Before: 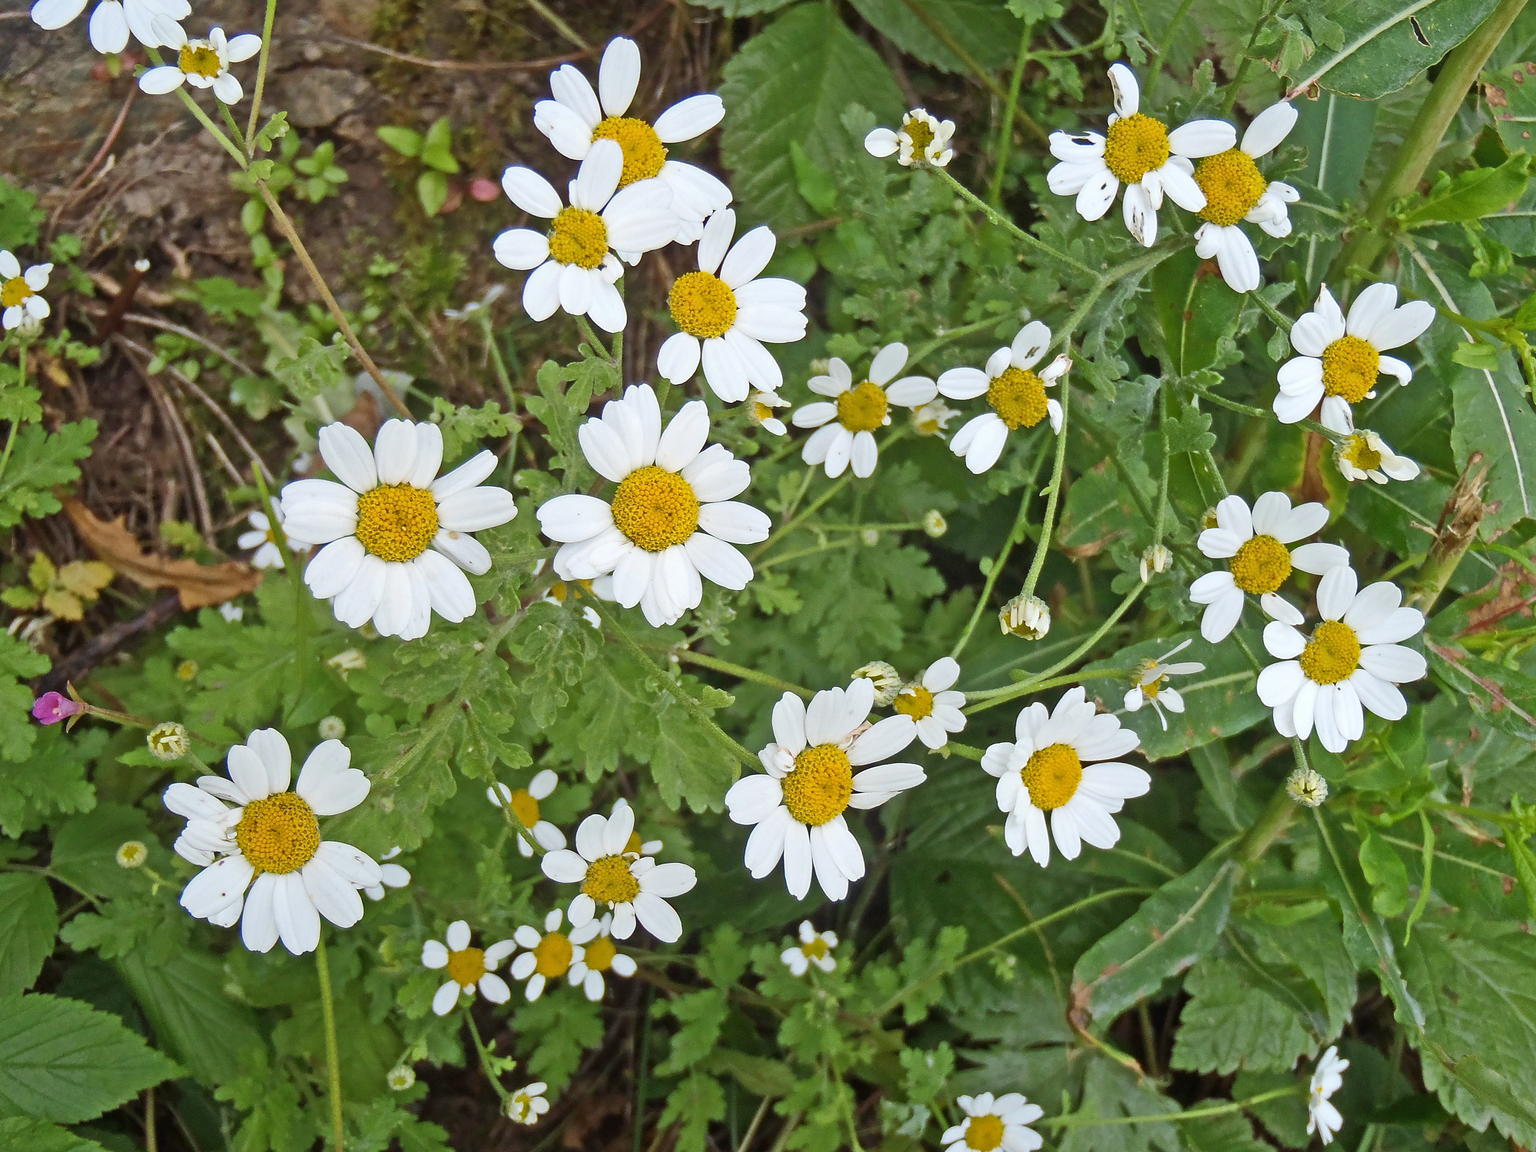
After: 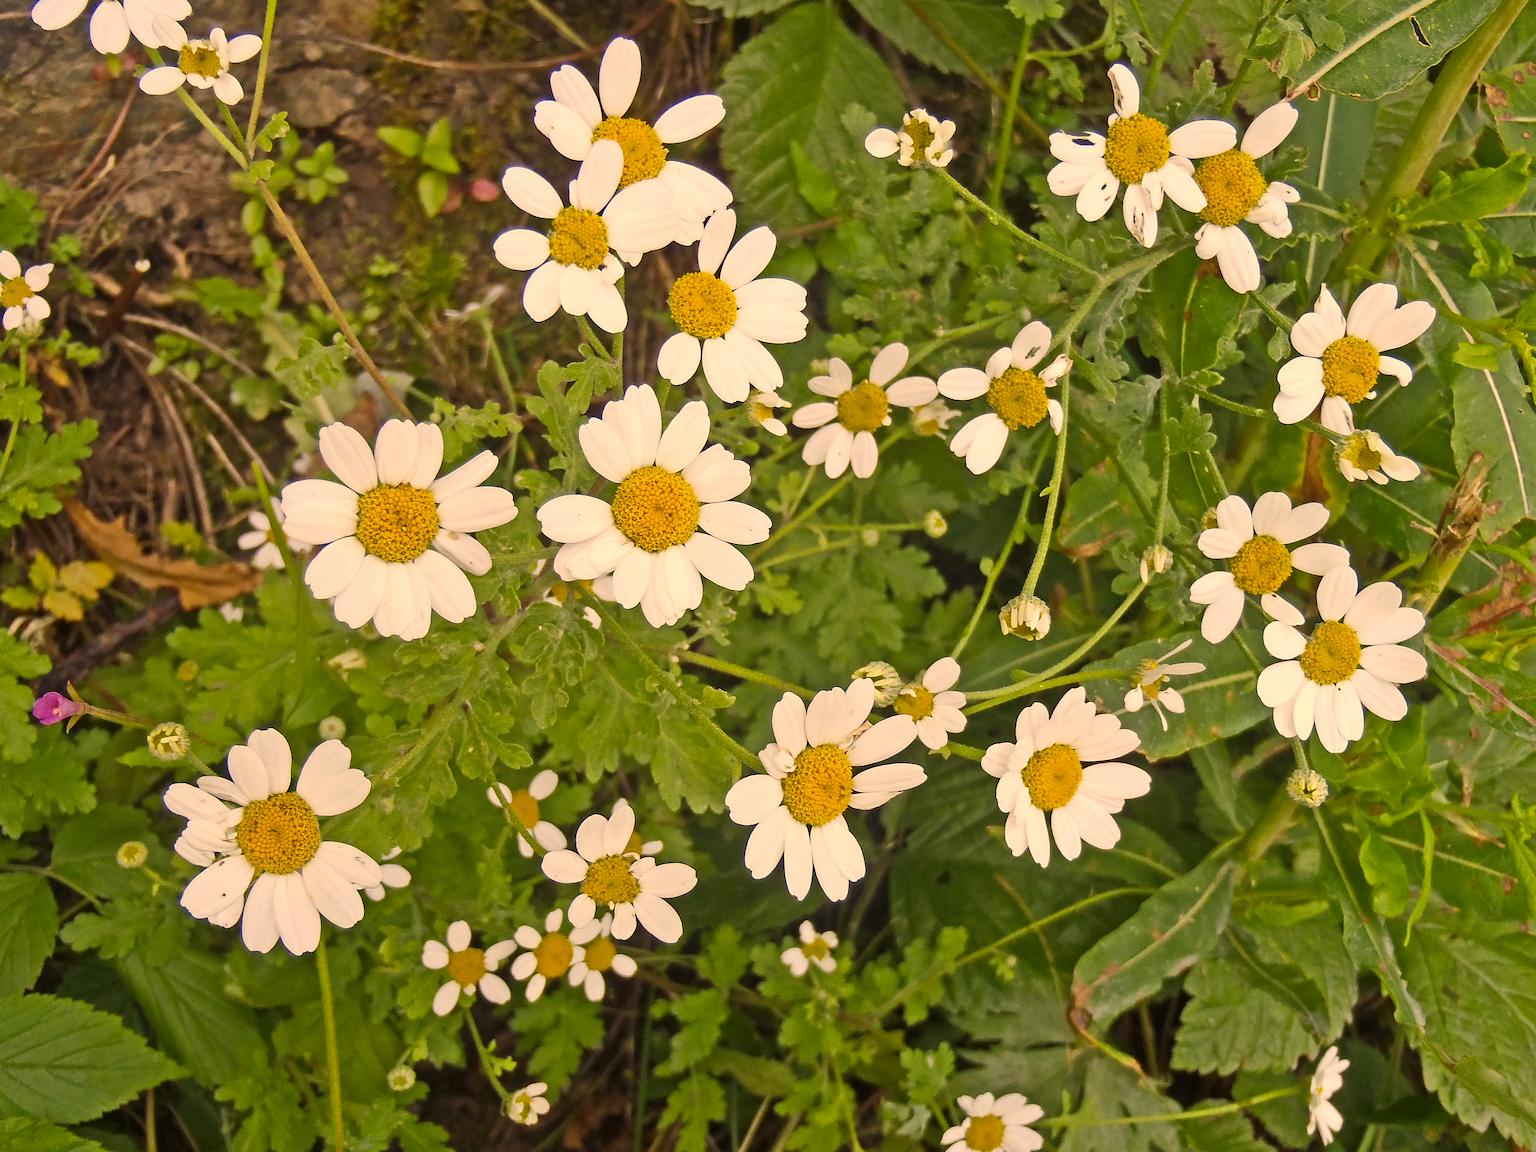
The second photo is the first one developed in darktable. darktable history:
color correction: highlights a* 14.82, highlights b* 30.87
